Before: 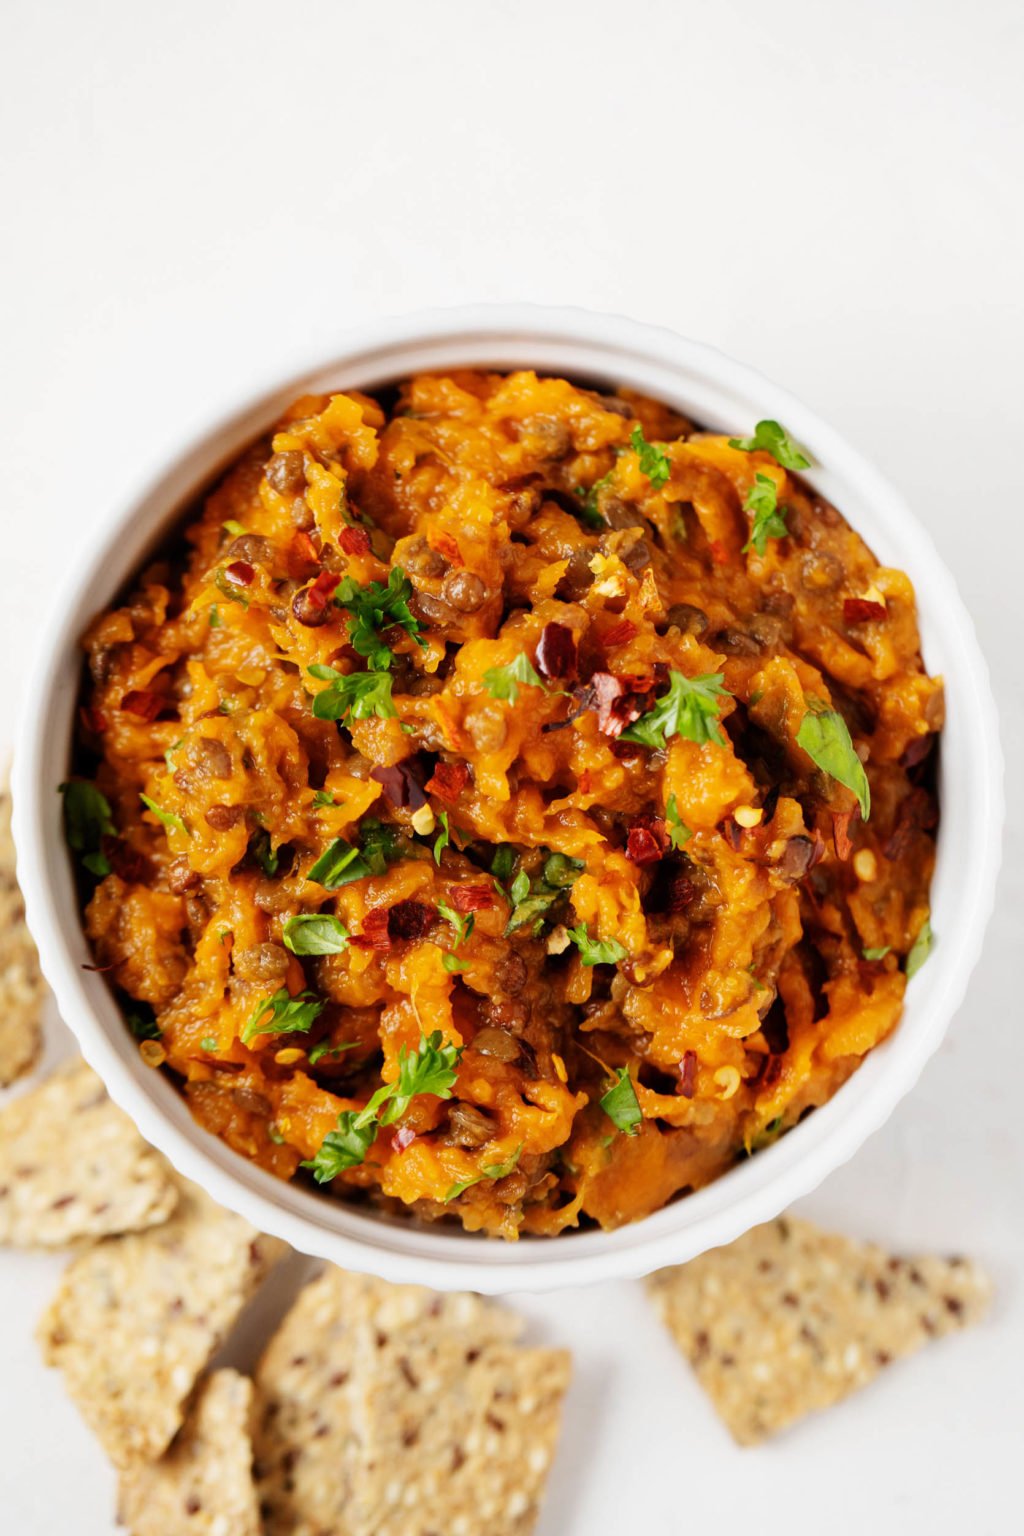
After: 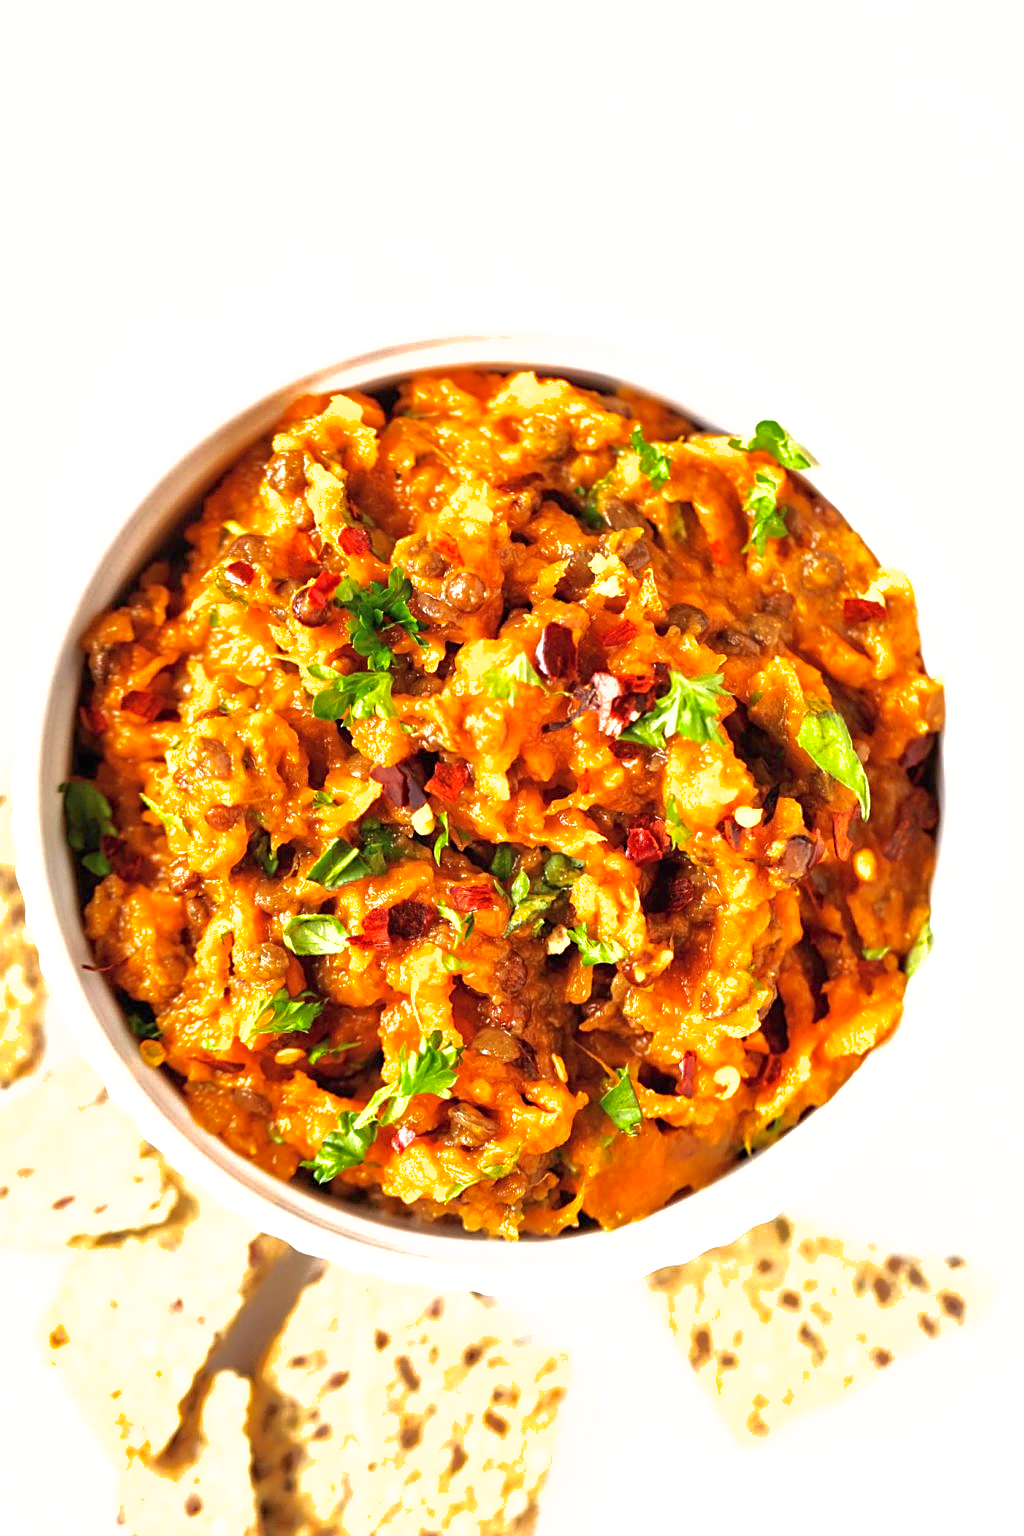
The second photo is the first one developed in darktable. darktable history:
shadows and highlights: on, module defaults
sharpen: on, module defaults
exposure: black level correction 0, exposure 1.107 EV, compensate highlight preservation false
